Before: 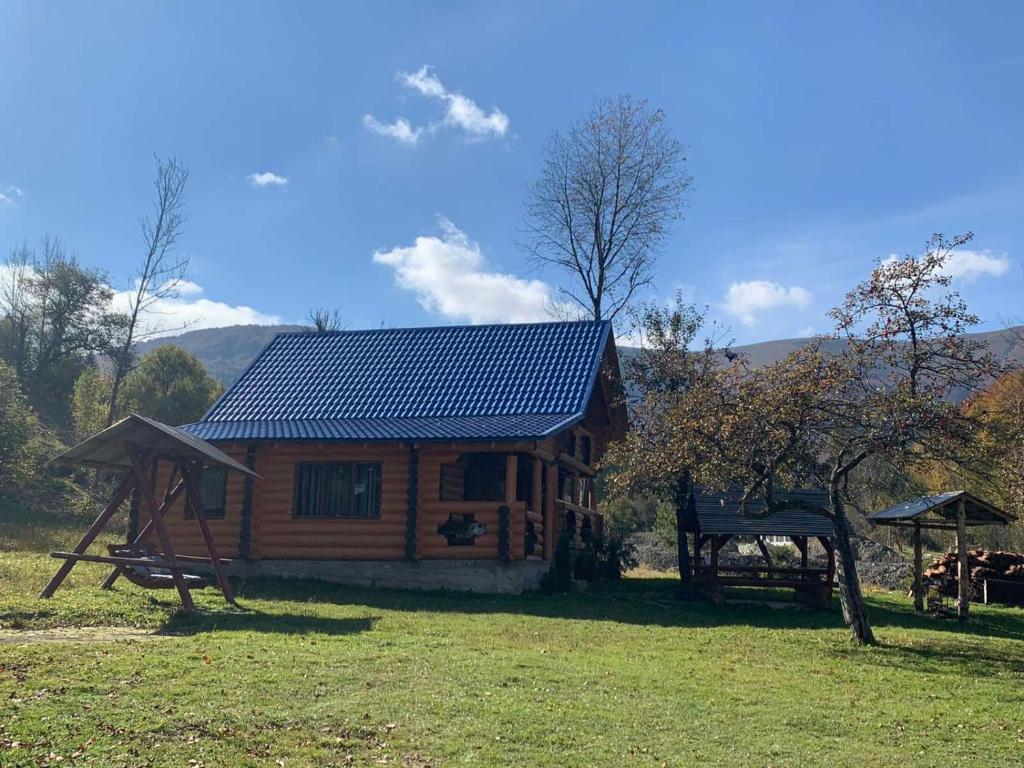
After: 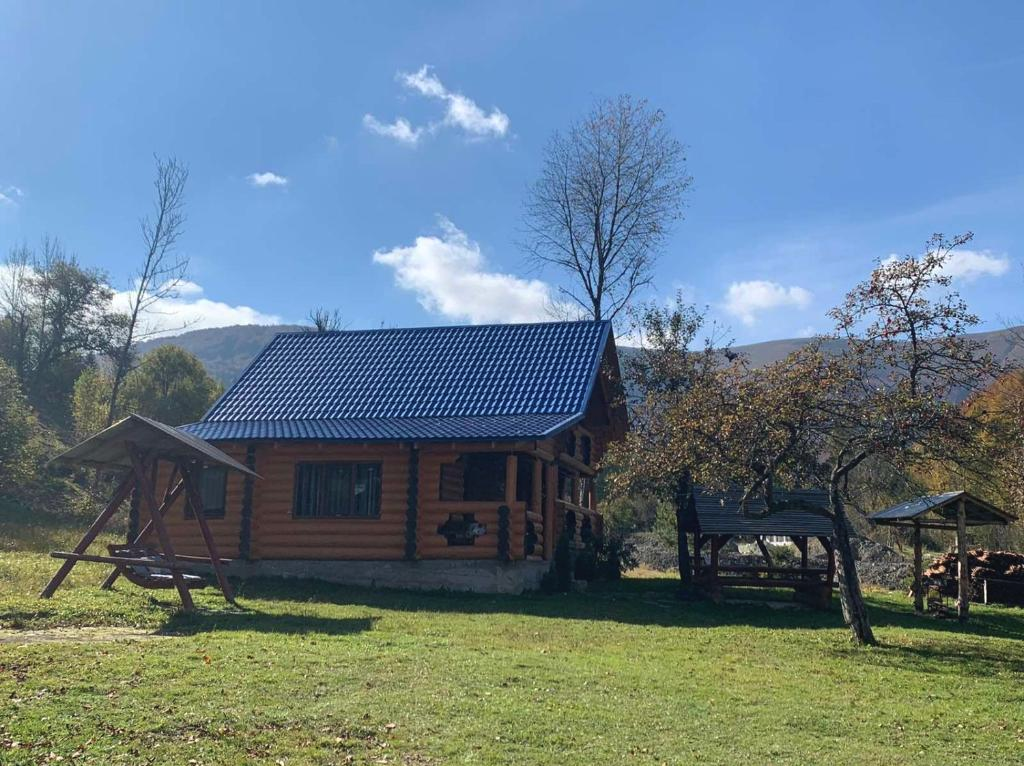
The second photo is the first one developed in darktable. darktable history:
exposure: black level correction -0.003, exposure 0.034 EV, compensate highlight preservation false
crop: top 0.087%, bottom 0.146%
